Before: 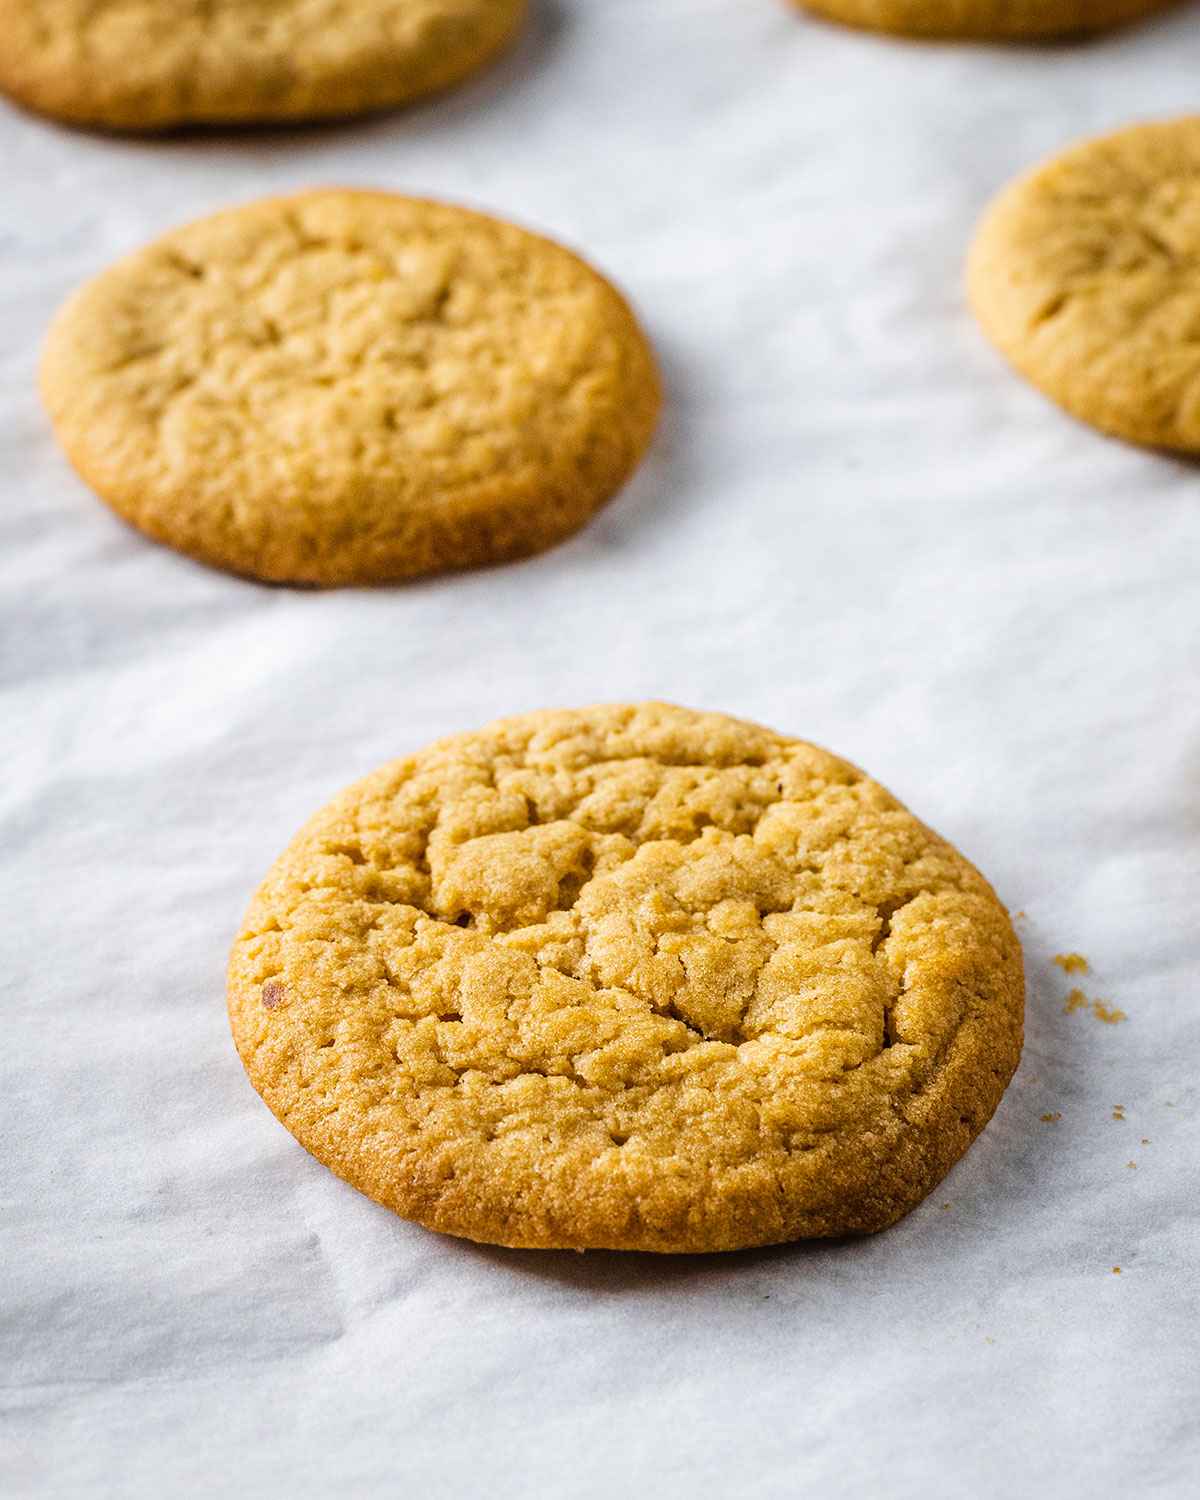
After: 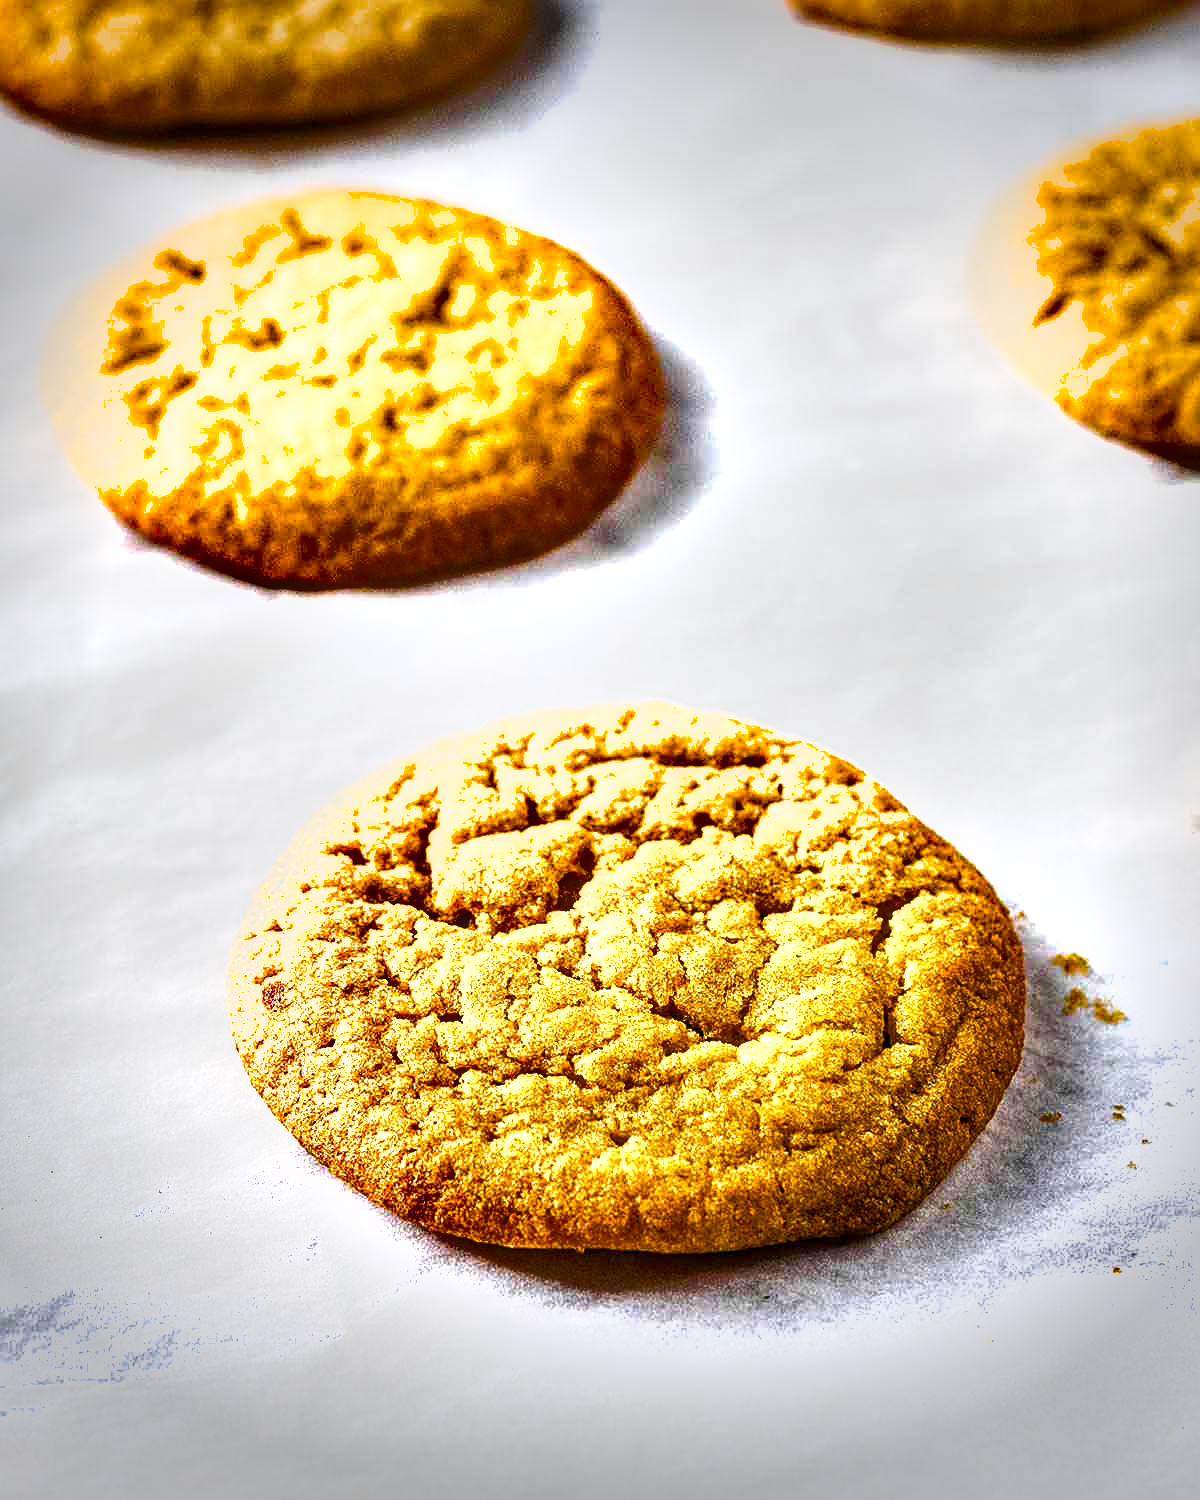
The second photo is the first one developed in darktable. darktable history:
local contrast: detail 130%
shadows and highlights: low approximation 0.01, soften with gaussian
color balance rgb: perceptual saturation grading › global saturation 23.31%, perceptual saturation grading › highlights -24.393%, perceptual saturation grading › mid-tones 24.564%, perceptual saturation grading › shadows 39.053%, global vibrance 20%
base curve: curves: ch0 [(0, 0) (0.472, 0.455) (1, 1)], preserve colors none
levels: black 0.027%, levels [0, 0.374, 0.749]
sharpen: on, module defaults
vignetting: fall-off start 68.6%, fall-off radius 30.62%, saturation 0.039, width/height ratio 0.985, shape 0.843
